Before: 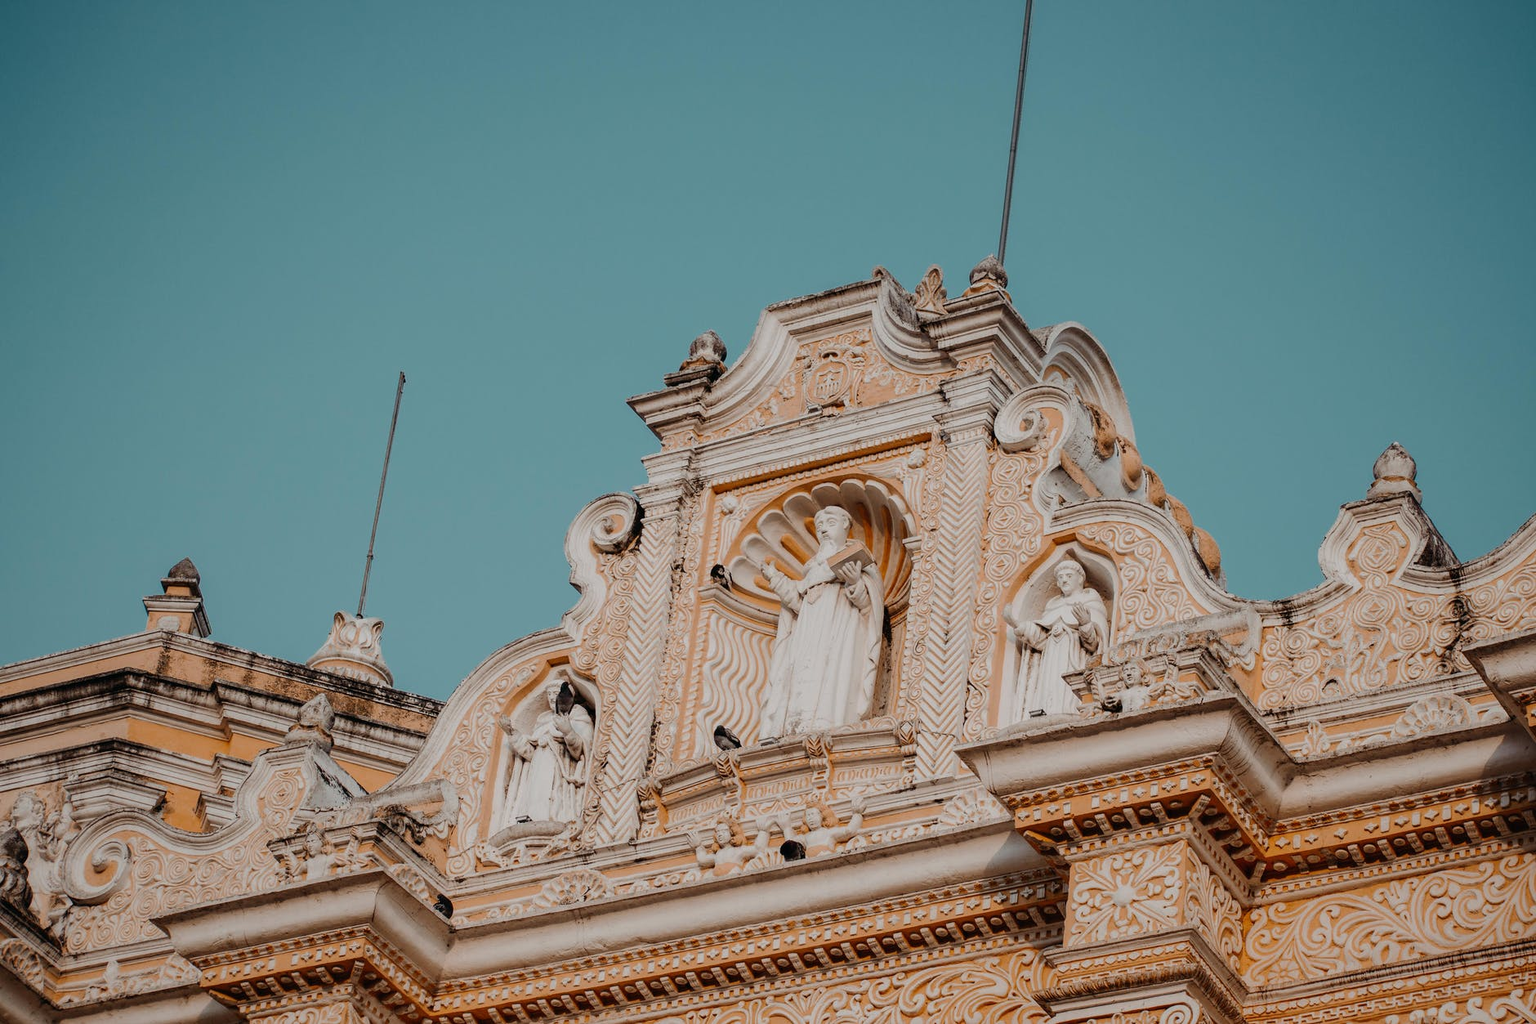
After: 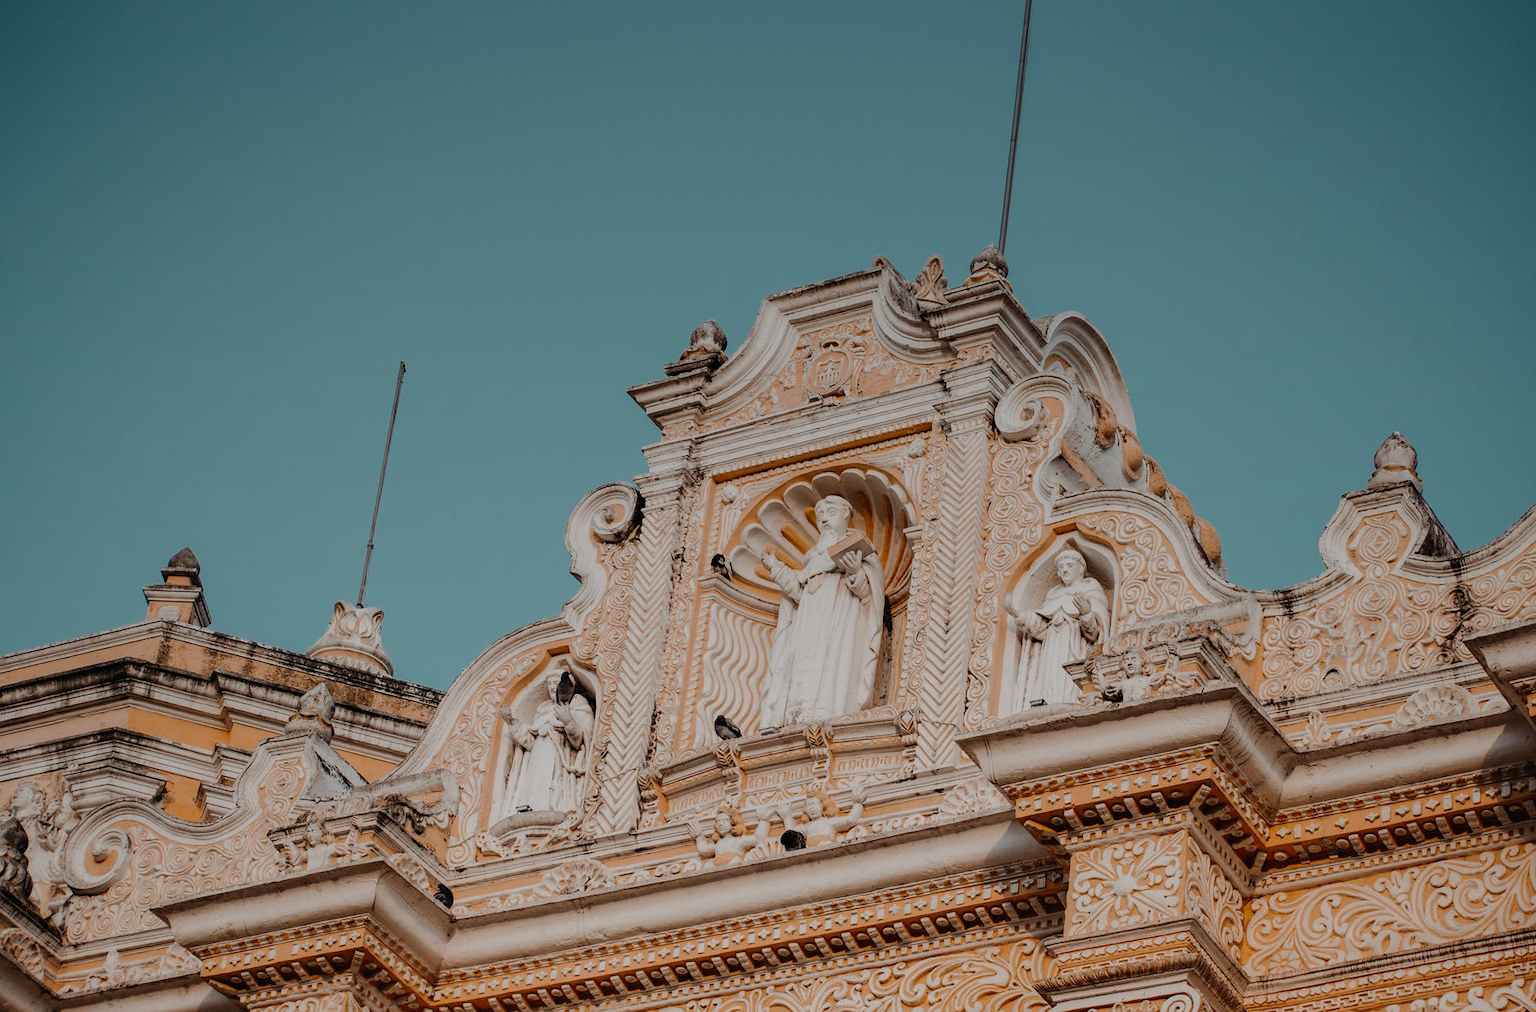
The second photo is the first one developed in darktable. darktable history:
crop: top 1.049%, right 0.001%
graduated density: on, module defaults
